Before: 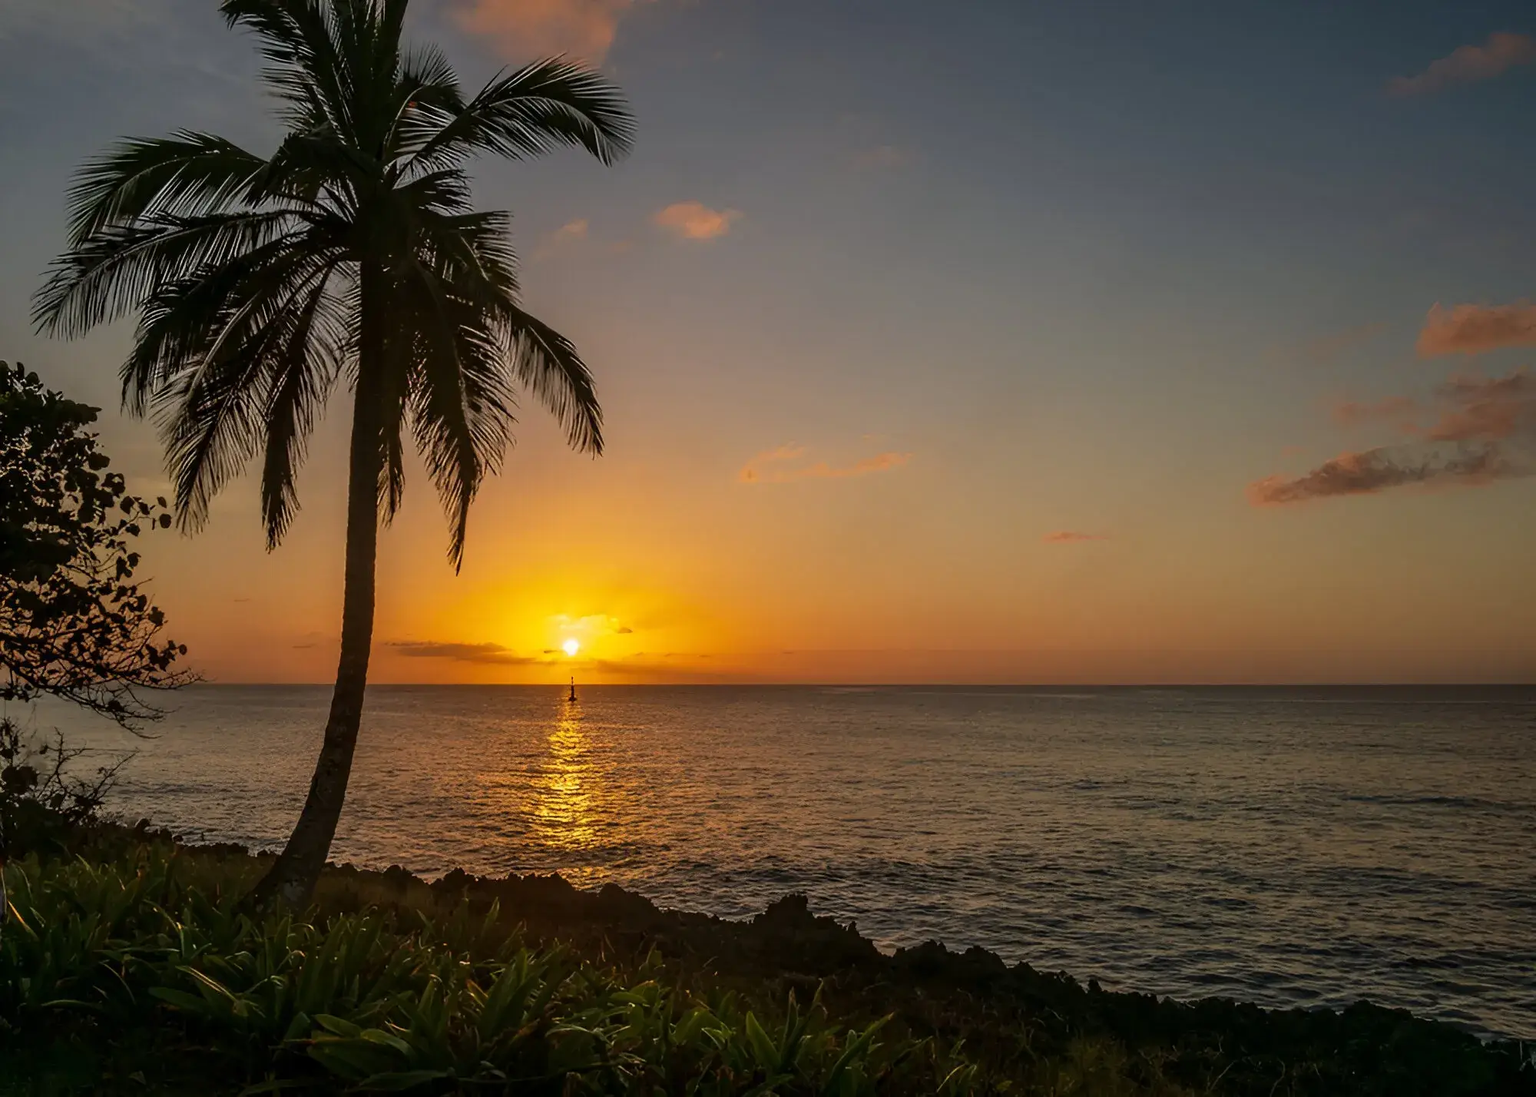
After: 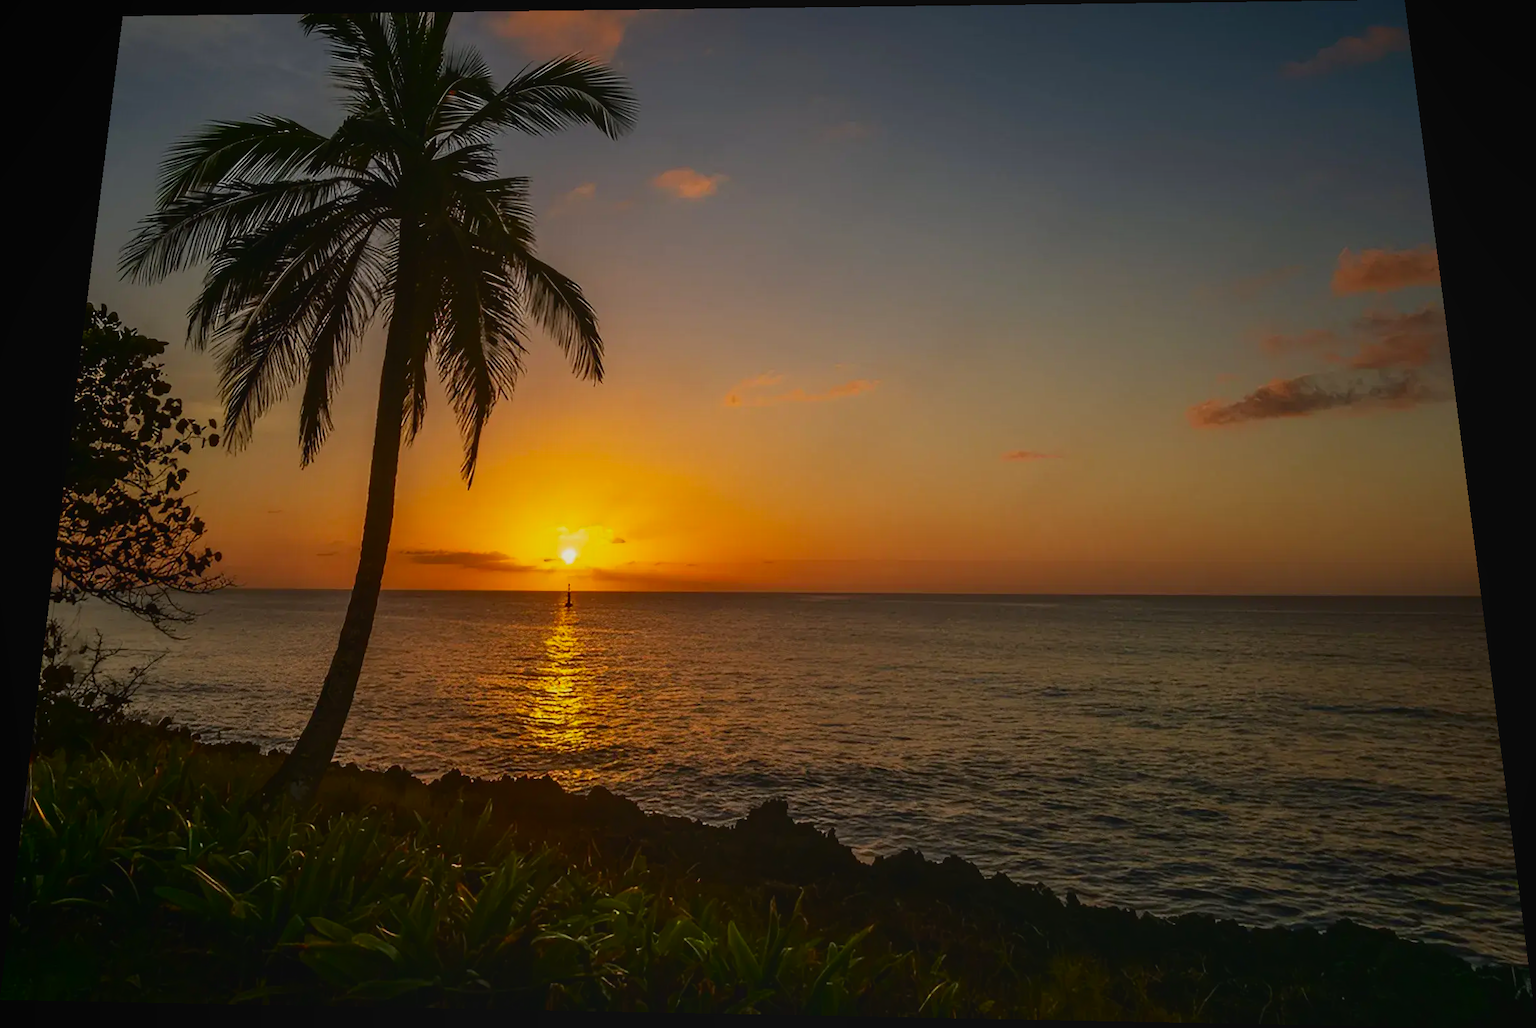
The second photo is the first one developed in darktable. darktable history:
rotate and perspective: rotation 0.128°, lens shift (vertical) -0.181, lens shift (horizontal) -0.044, shear 0.001, automatic cropping off
contrast brightness saturation: contrast 0.13, brightness -0.05, saturation 0.16
local contrast: highlights 68%, shadows 68%, detail 82%, midtone range 0.325
